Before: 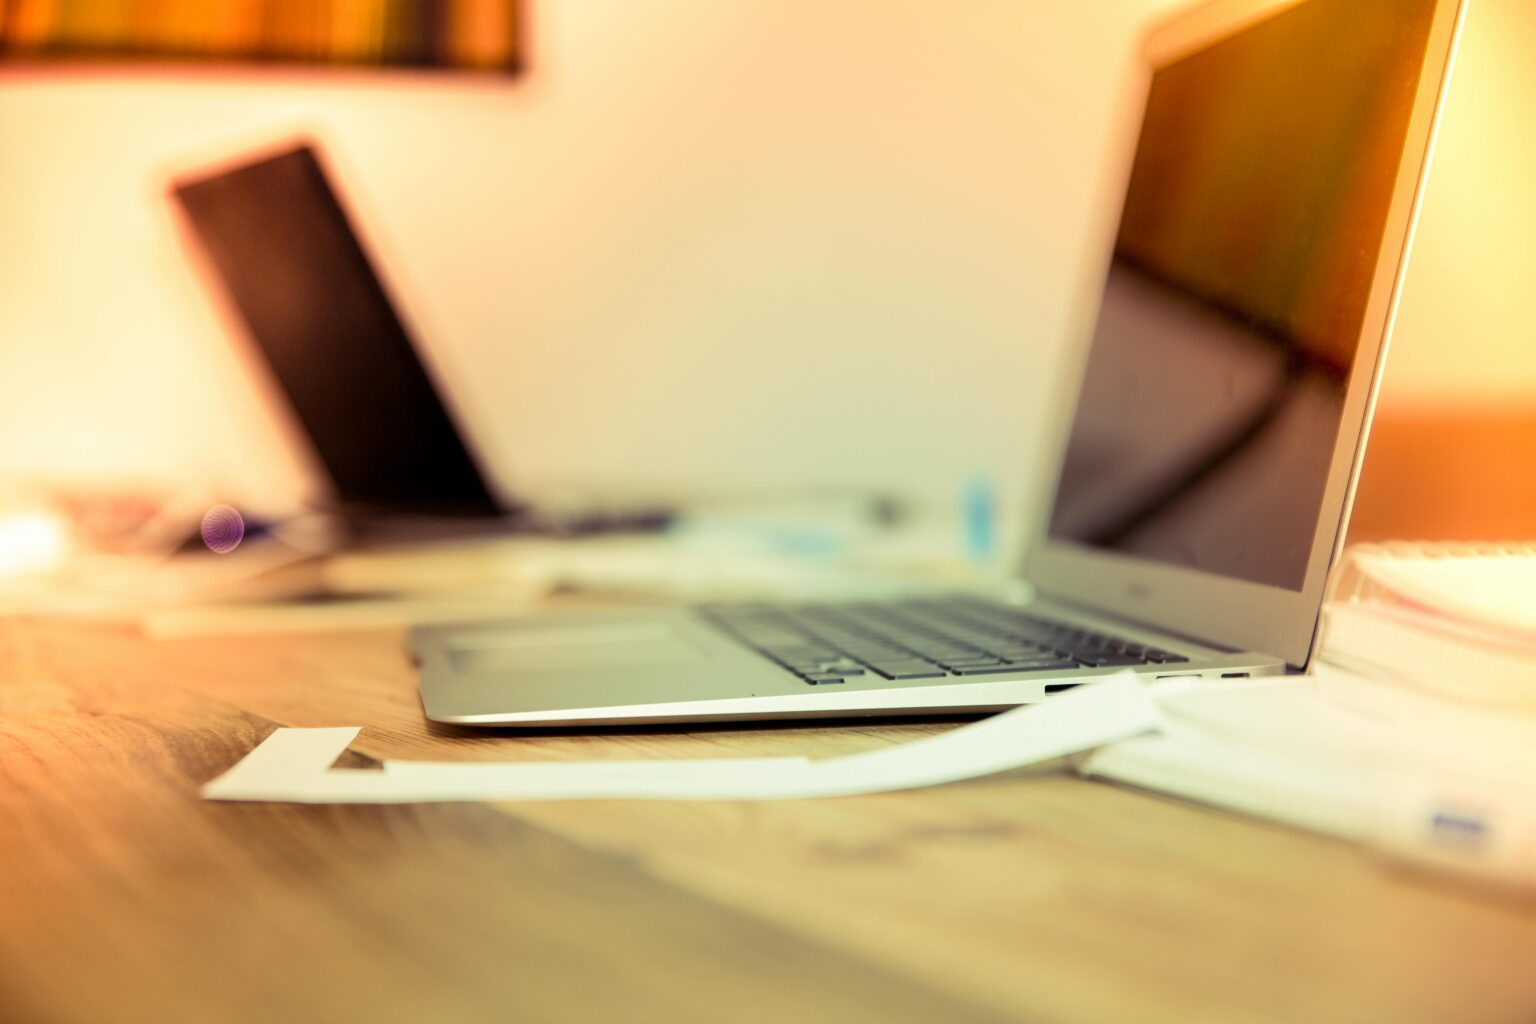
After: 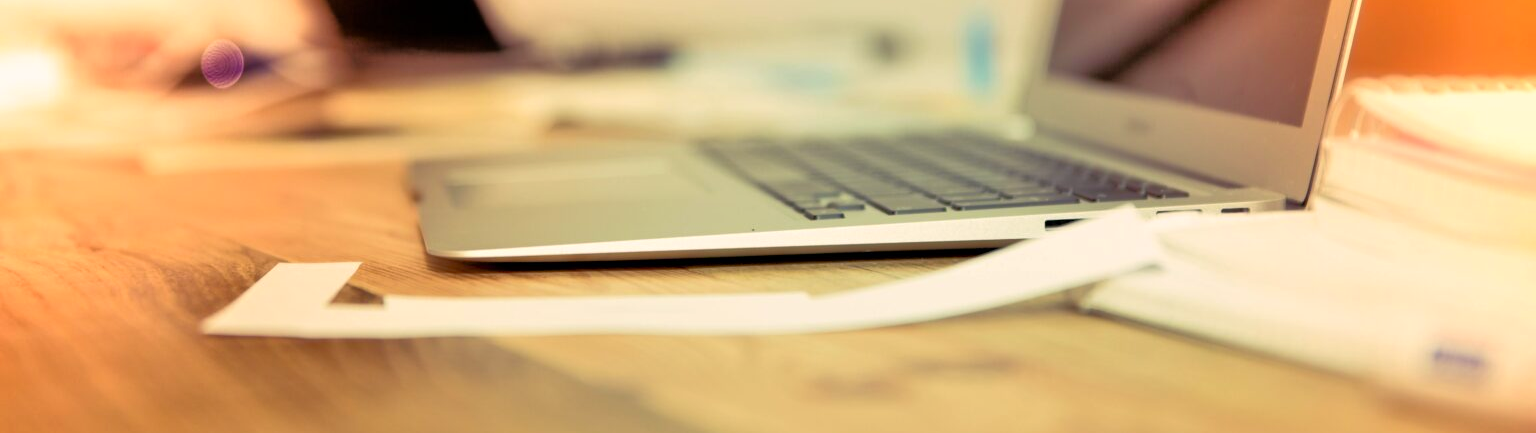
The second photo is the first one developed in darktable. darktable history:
color correction: highlights a* 7.61, highlights b* 4.26
tone equalizer: -7 EV 0.147 EV, -6 EV 0.597 EV, -5 EV 1.16 EV, -4 EV 1.35 EV, -3 EV 1.17 EV, -2 EV 0.6 EV, -1 EV 0.163 EV
crop: top 45.468%, bottom 12.197%
